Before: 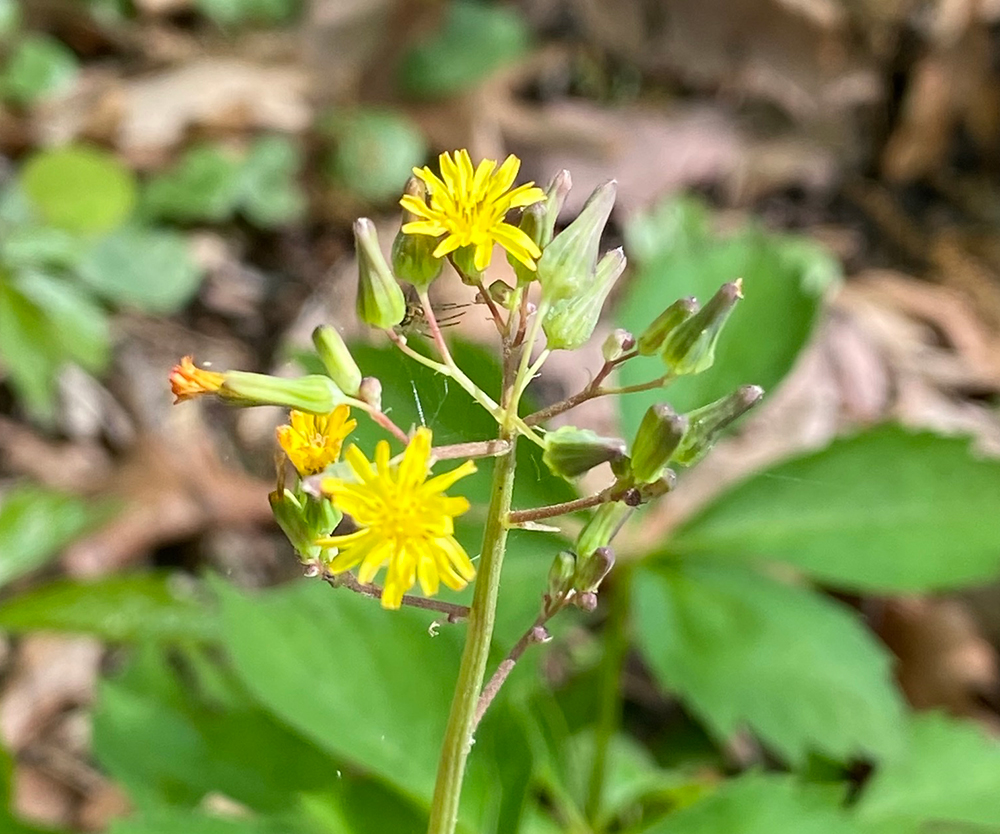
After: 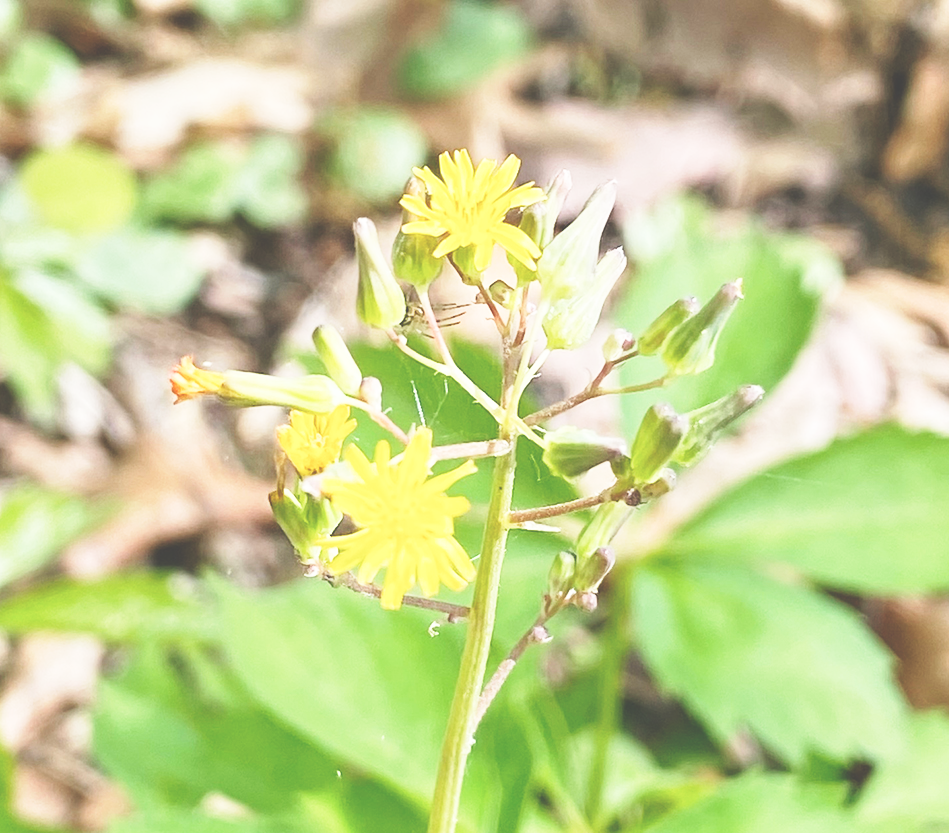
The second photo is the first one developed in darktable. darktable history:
base curve: curves: ch0 [(0, 0) (0.018, 0.026) (0.143, 0.37) (0.33, 0.731) (0.458, 0.853) (0.735, 0.965) (0.905, 0.986) (1, 1)], preserve colors none
exposure: black level correction -0.032, compensate highlight preservation false
crop and rotate: left 0%, right 5.099%
